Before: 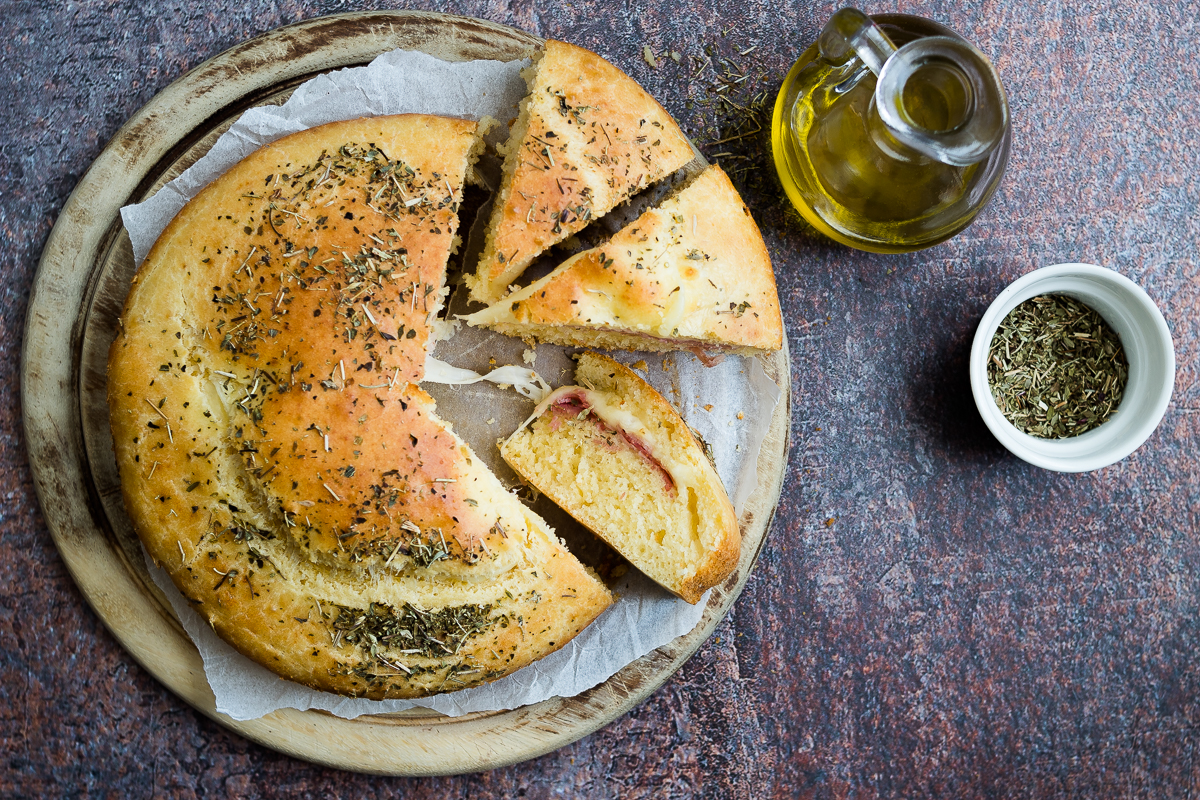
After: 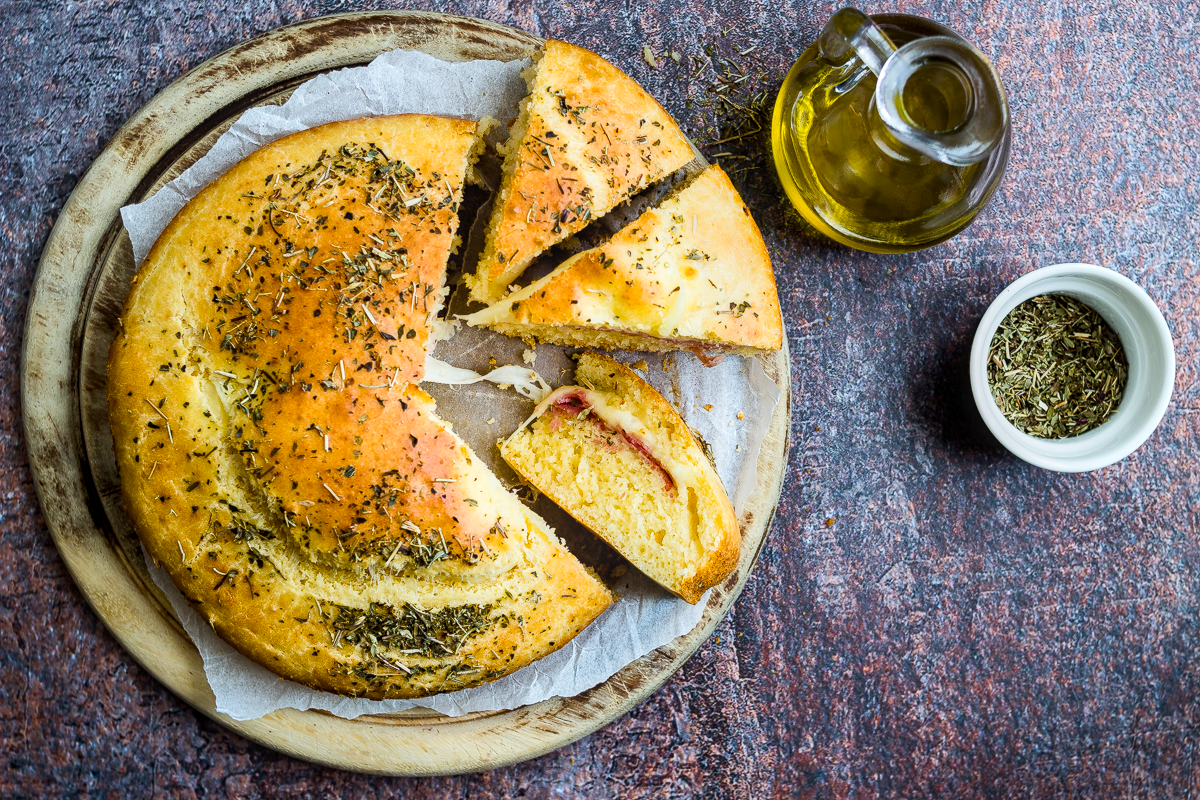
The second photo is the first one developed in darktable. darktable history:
tone curve: curves: ch0 [(0, 0) (0.251, 0.254) (0.689, 0.733) (1, 1)]
local contrast: on, module defaults
color balance rgb: perceptual saturation grading › global saturation 20%, global vibrance 10%
